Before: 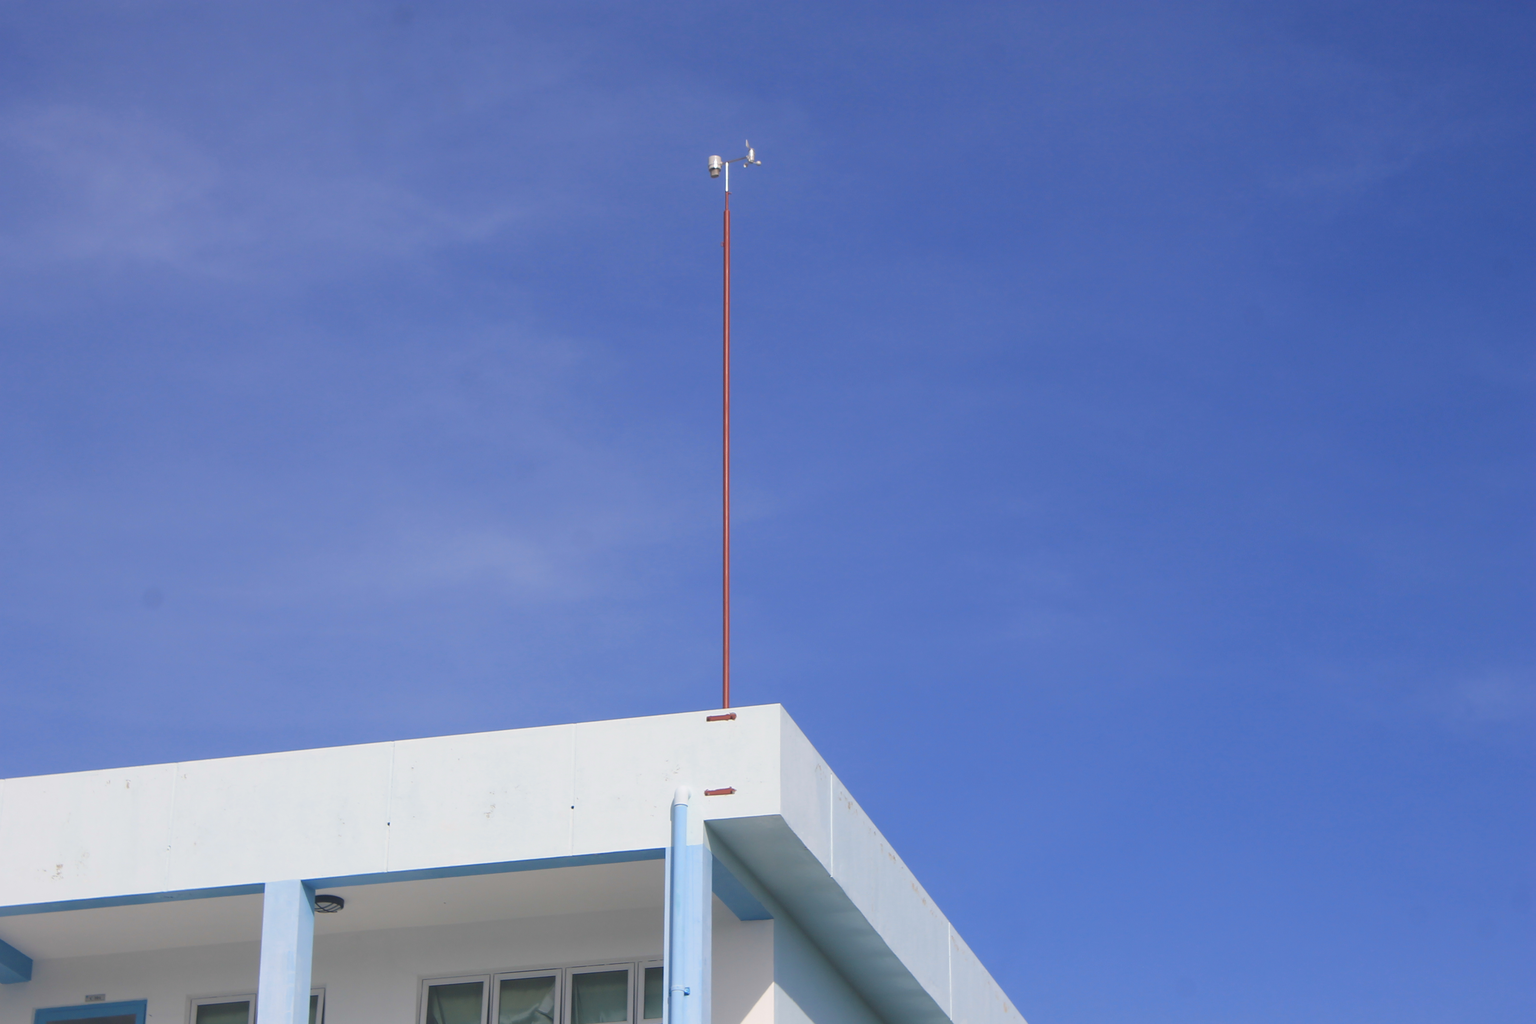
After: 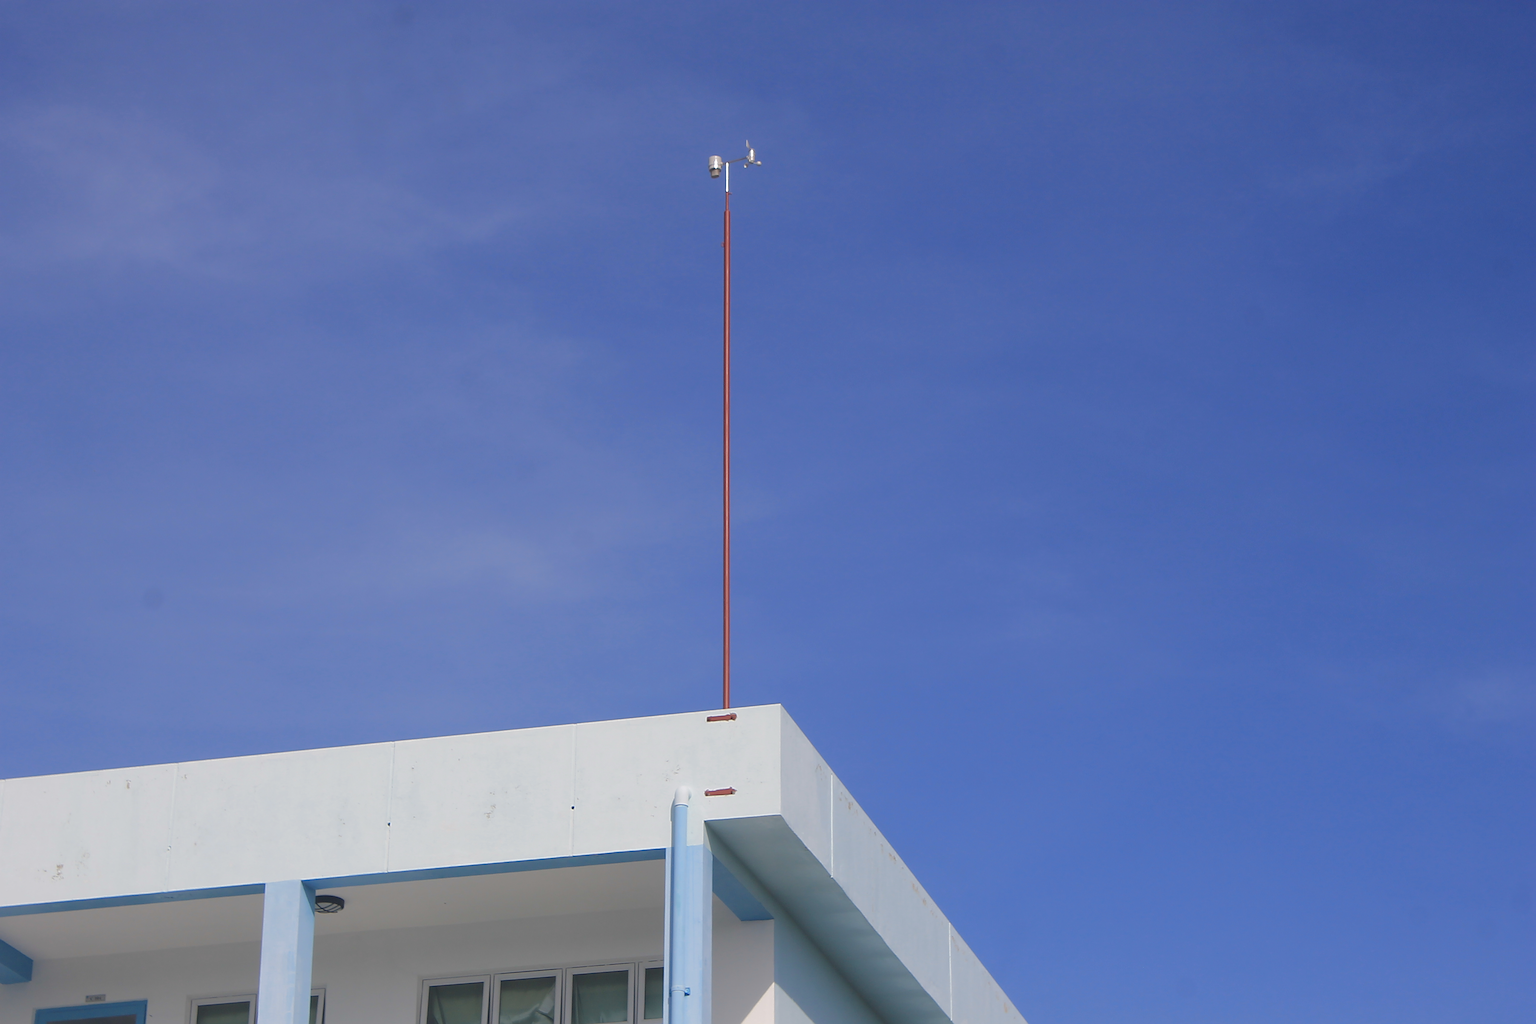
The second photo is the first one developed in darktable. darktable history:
rgb curve: curves: ch0 [(0, 0) (0.175, 0.154) (0.785, 0.663) (1, 1)]
sharpen: on, module defaults
